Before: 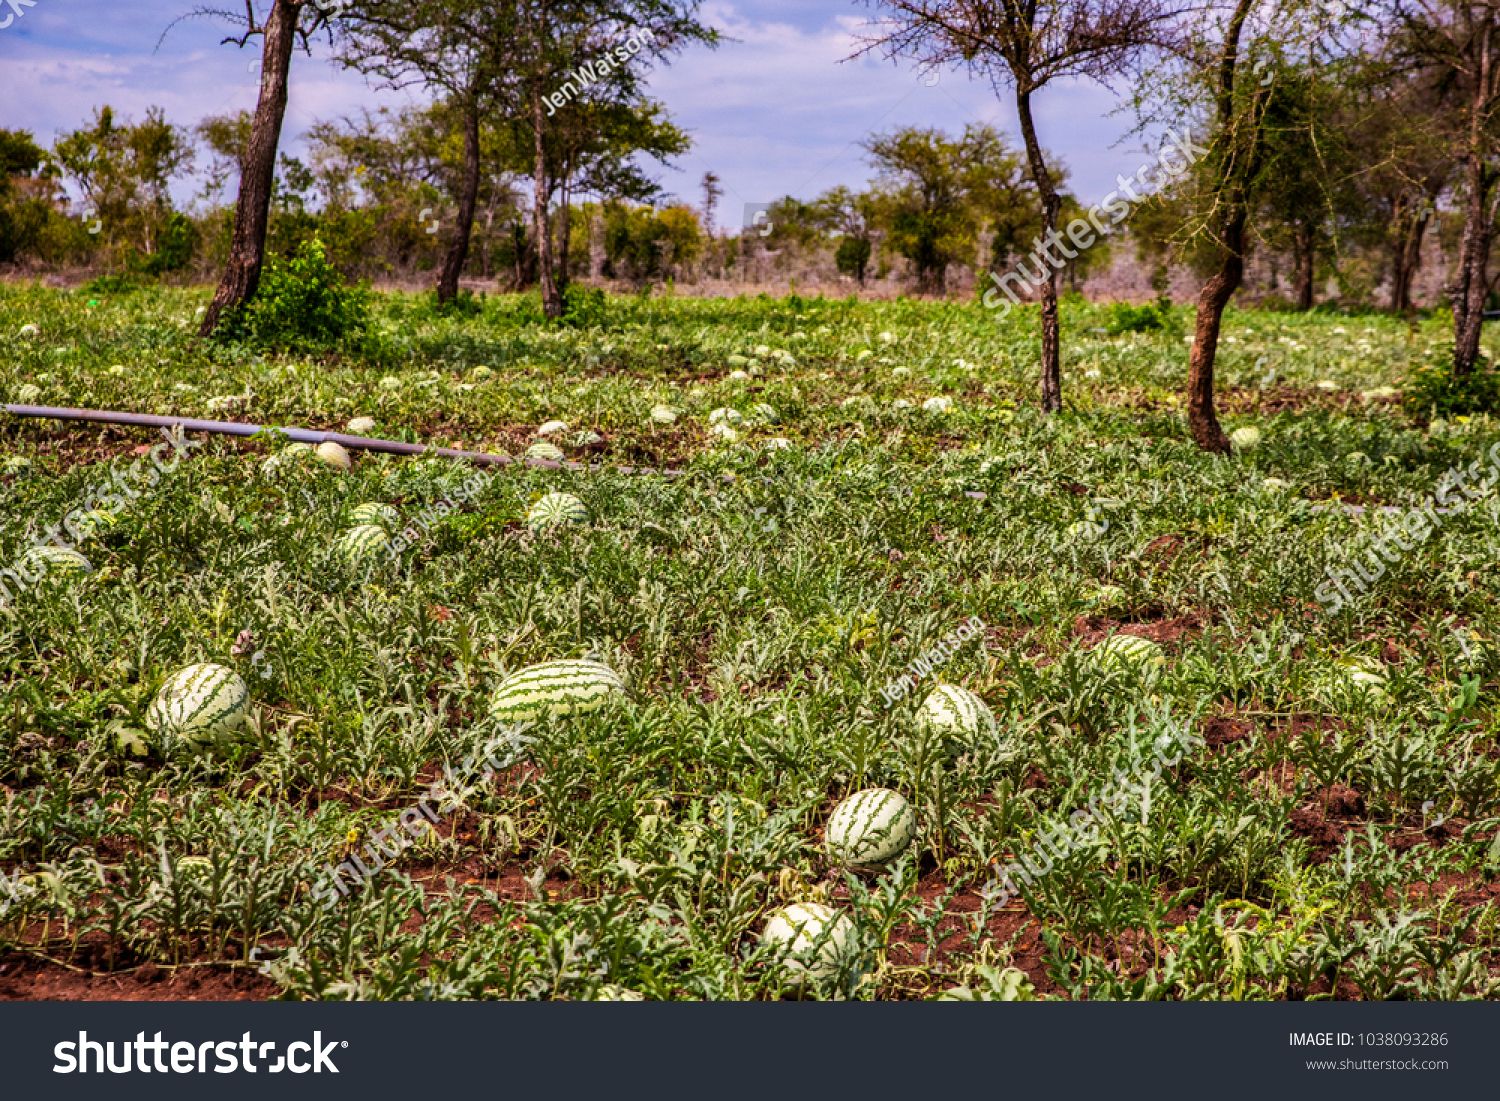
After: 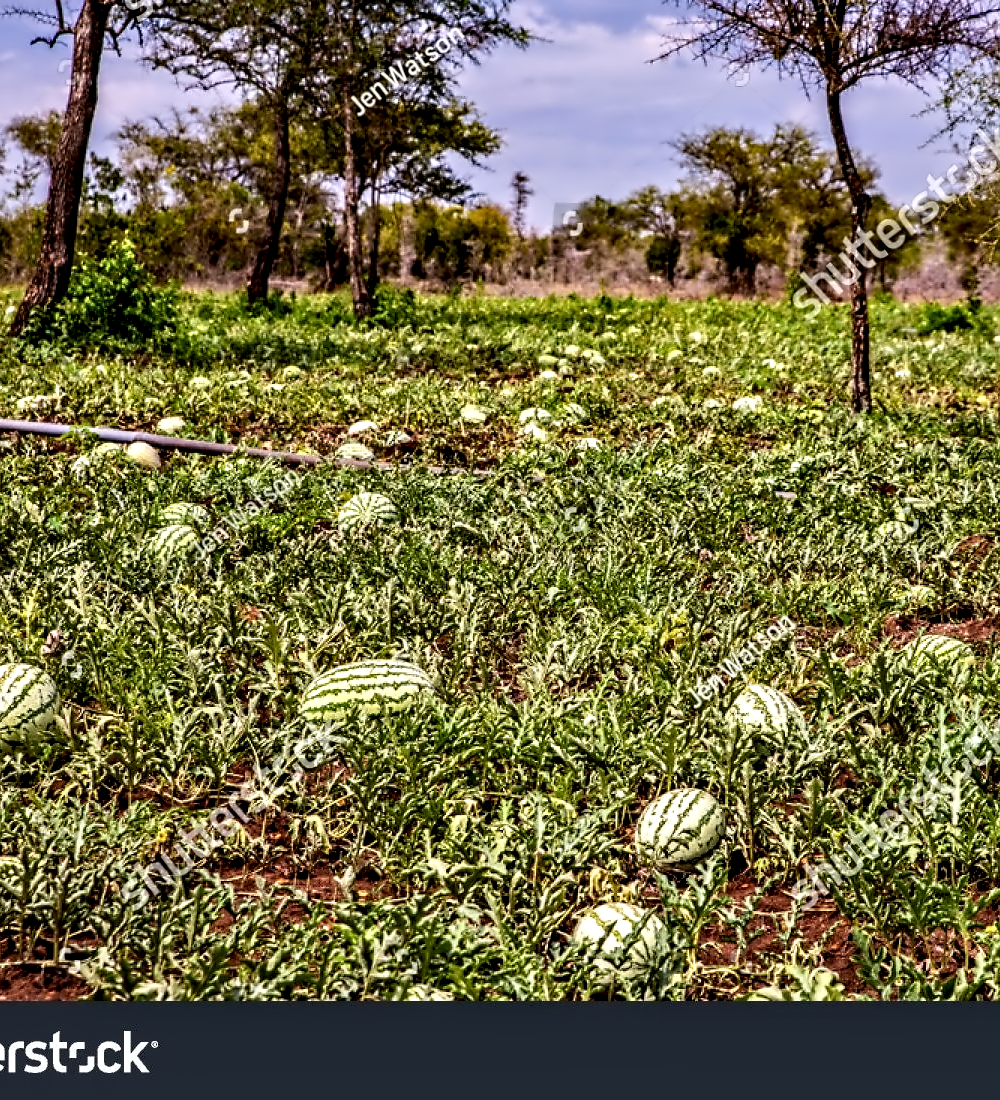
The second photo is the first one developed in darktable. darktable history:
crop and rotate: left 12.777%, right 20.544%
exposure: black level correction 0.007, compensate highlight preservation false
contrast equalizer: octaves 7, y [[0.5, 0.542, 0.583, 0.625, 0.667, 0.708], [0.5 ×6], [0.5 ×6], [0, 0.033, 0.067, 0.1, 0.133, 0.167], [0, 0.05, 0.1, 0.15, 0.2, 0.25]]
